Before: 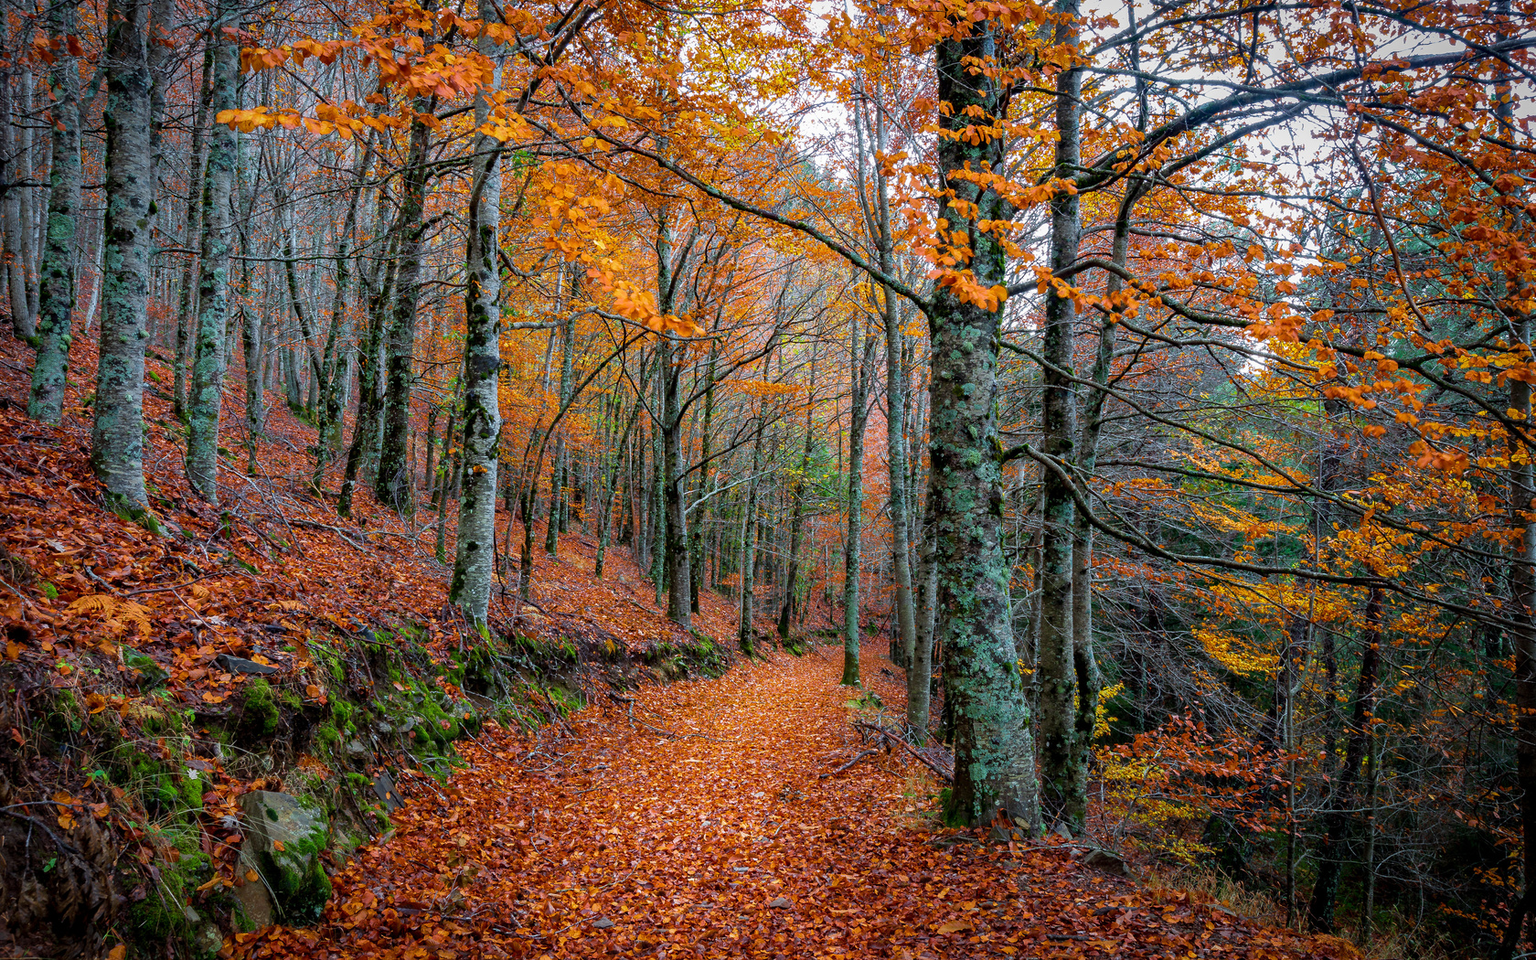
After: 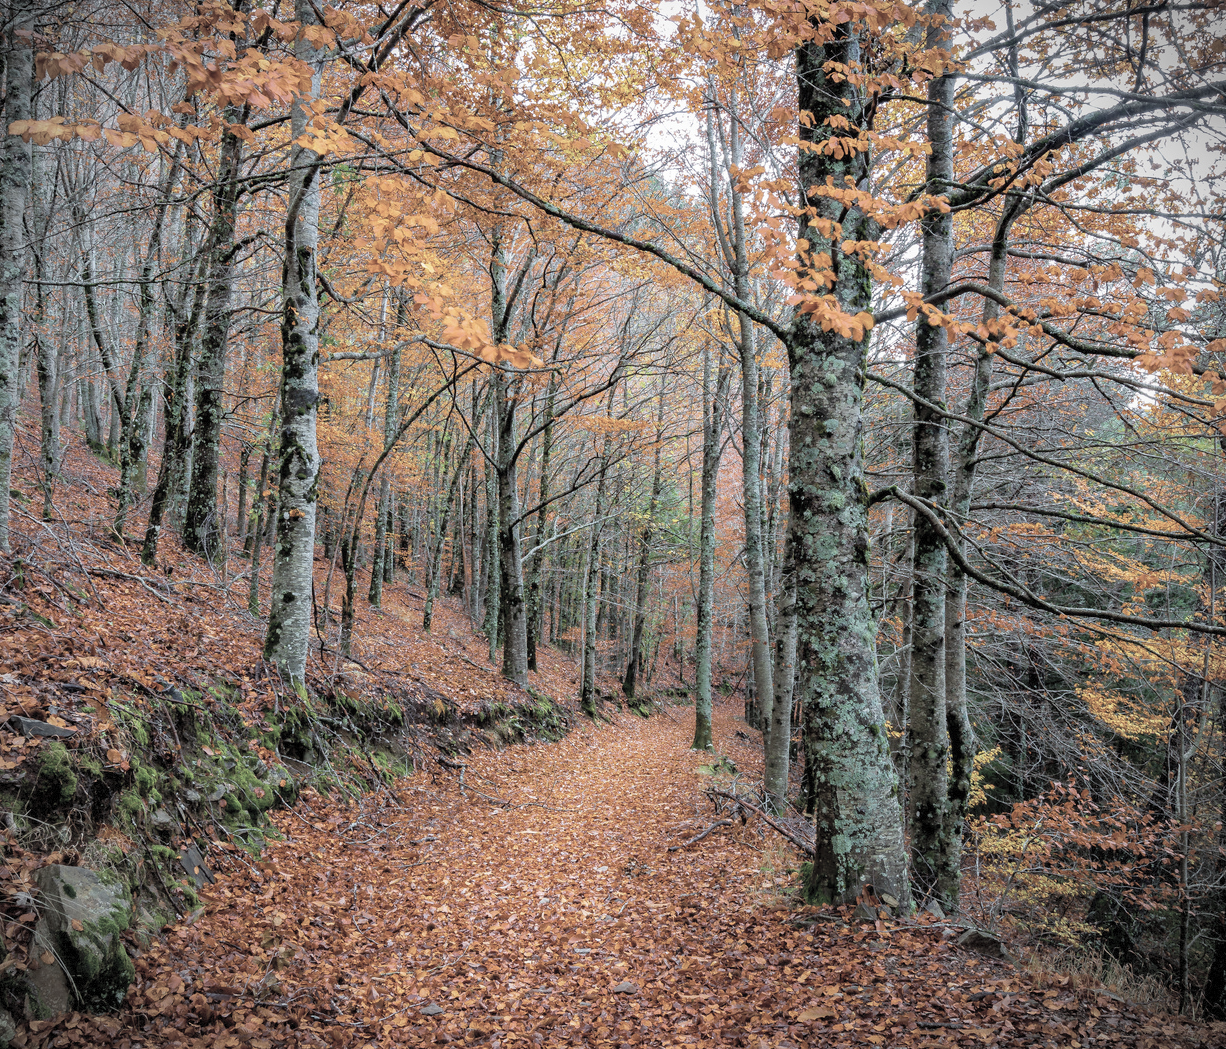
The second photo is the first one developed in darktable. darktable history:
contrast brightness saturation: brightness 0.187, saturation -0.51
crop: left 13.616%, right 13.352%
vignetting: fall-off radius 60.91%, dithering 8-bit output
